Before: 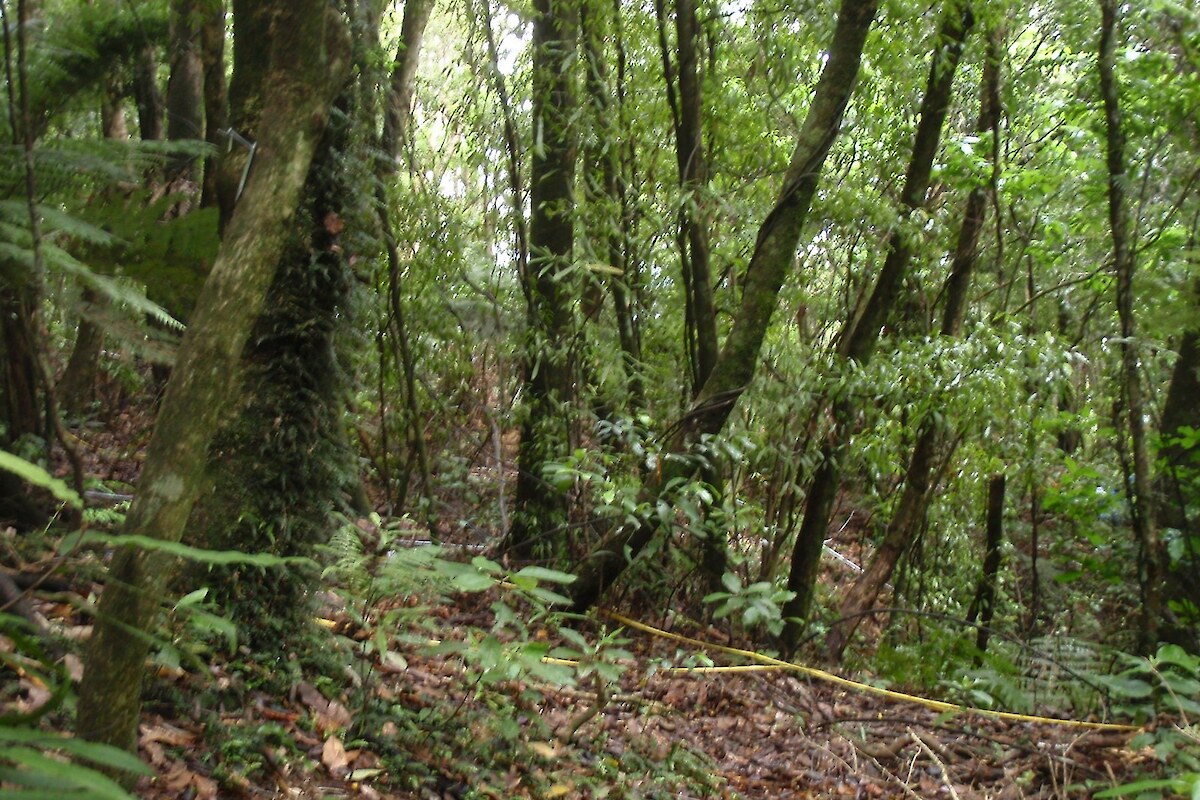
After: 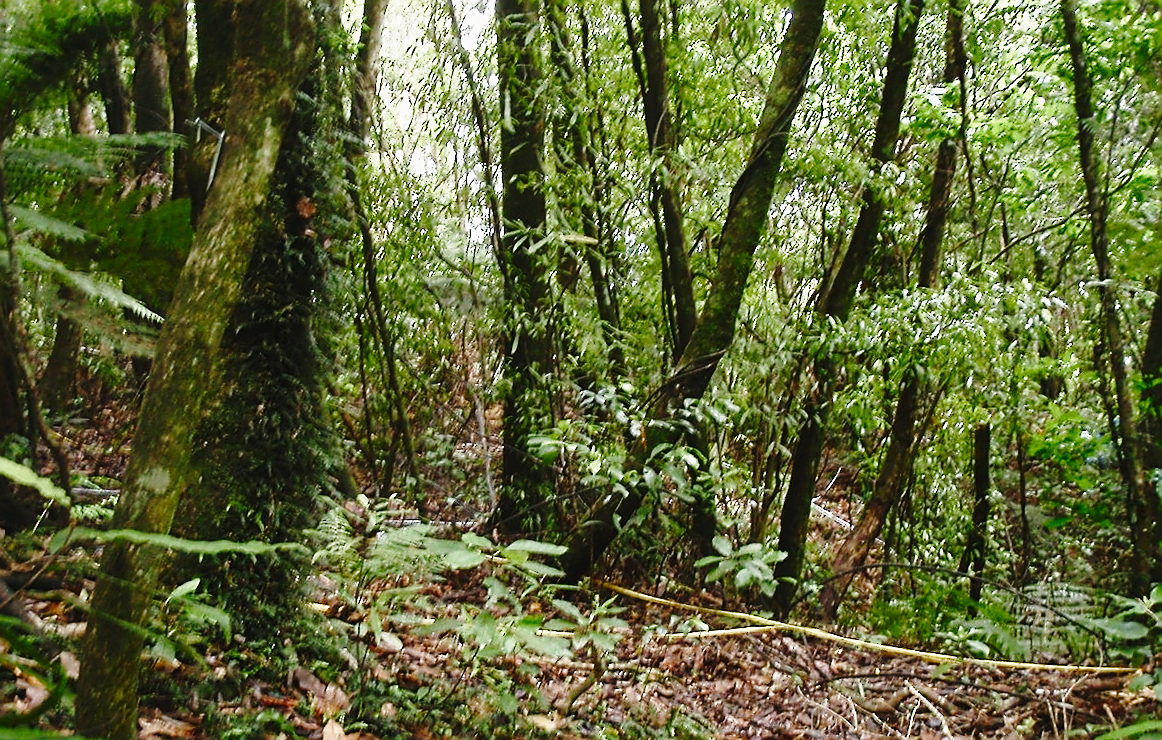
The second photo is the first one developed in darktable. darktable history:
sharpen: radius 1.4, amount 1.25, threshold 0.7
base curve: curves: ch0 [(0, 0) (0.028, 0.03) (0.121, 0.232) (0.46, 0.748) (0.859, 0.968) (1, 1)], preserve colors none
color balance rgb: shadows lift › luminance -10%, shadows lift › chroma 1%, shadows lift › hue 113°, power › luminance -15%, highlights gain › chroma 0.2%, highlights gain › hue 333°, global offset › luminance 0.5%, perceptual saturation grading › global saturation 20%, perceptual saturation grading › highlights -50%, perceptual saturation grading › shadows 25%, contrast -10%
rotate and perspective: rotation -3°, crop left 0.031, crop right 0.968, crop top 0.07, crop bottom 0.93
